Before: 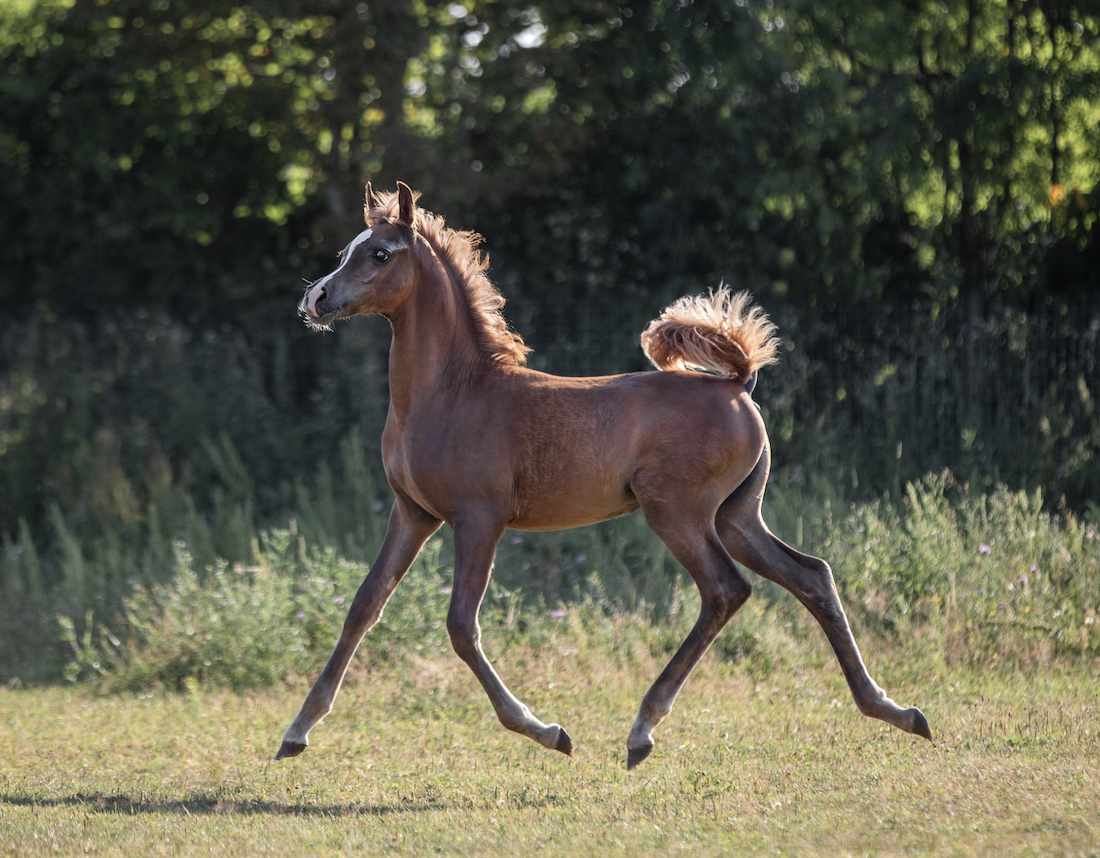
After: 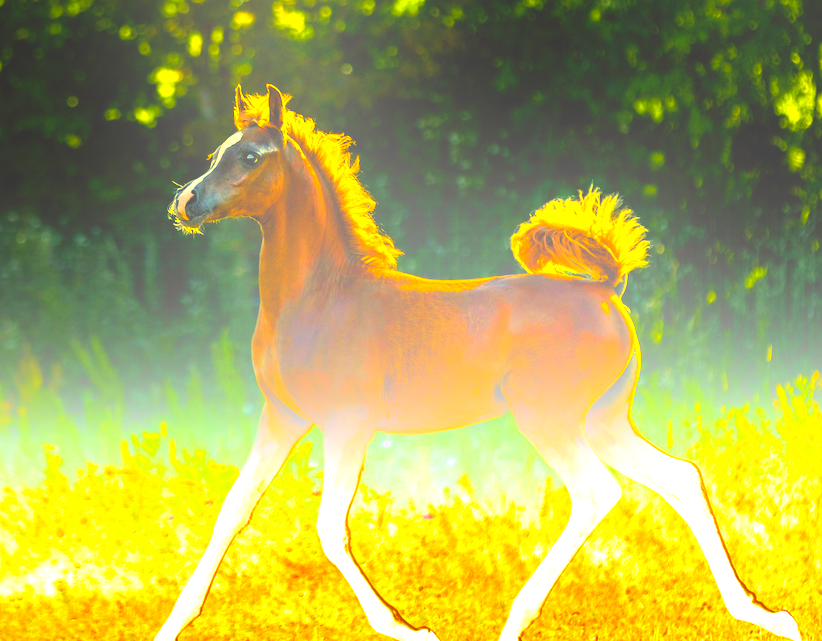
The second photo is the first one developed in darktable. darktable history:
color balance: mode lift, gamma, gain (sRGB), lift [1.014, 0.966, 0.918, 0.87], gamma [0.86, 0.734, 0.918, 0.976], gain [1.063, 1.13, 1.063, 0.86]
crop and rotate: left 11.831%, top 11.346%, right 13.429%, bottom 13.899%
exposure: black level correction 0.001, exposure 0.5 EV, compensate exposure bias true, compensate highlight preservation false
color balance rgb: linear chroma grading › global chroma 42%, perceptual saturation grading › global saturation 42%, perceptual brilliance grading › global brilliance 25%, global vibrance 33%
bloom: size 25%, threshold 5%, strength 90%
